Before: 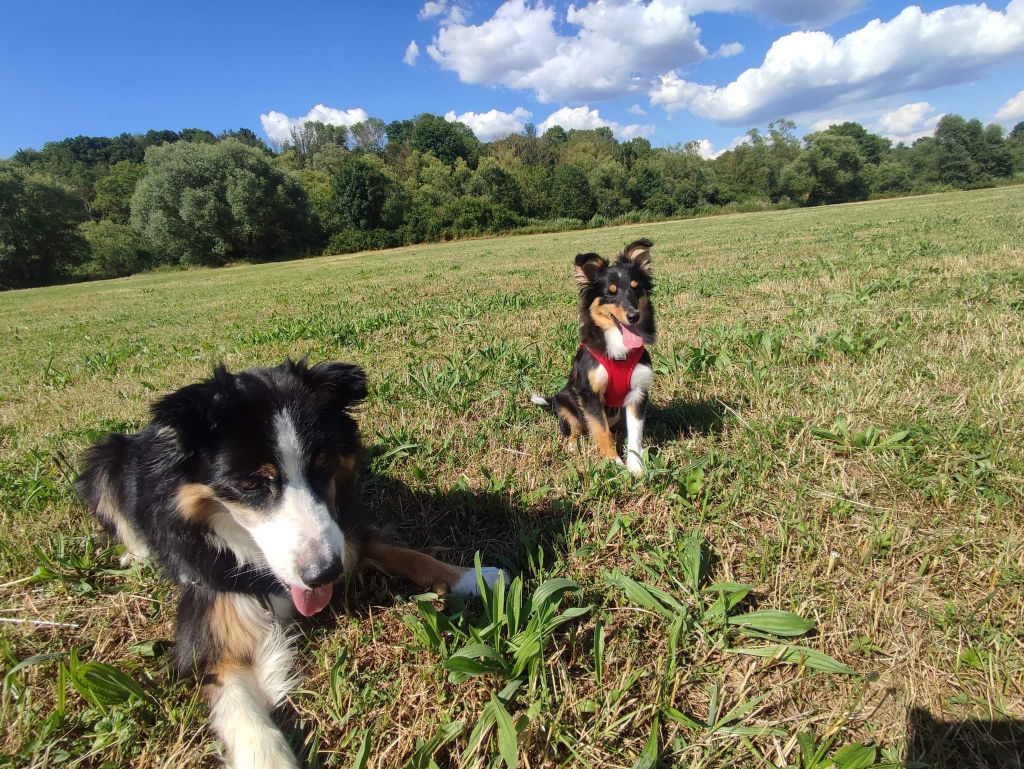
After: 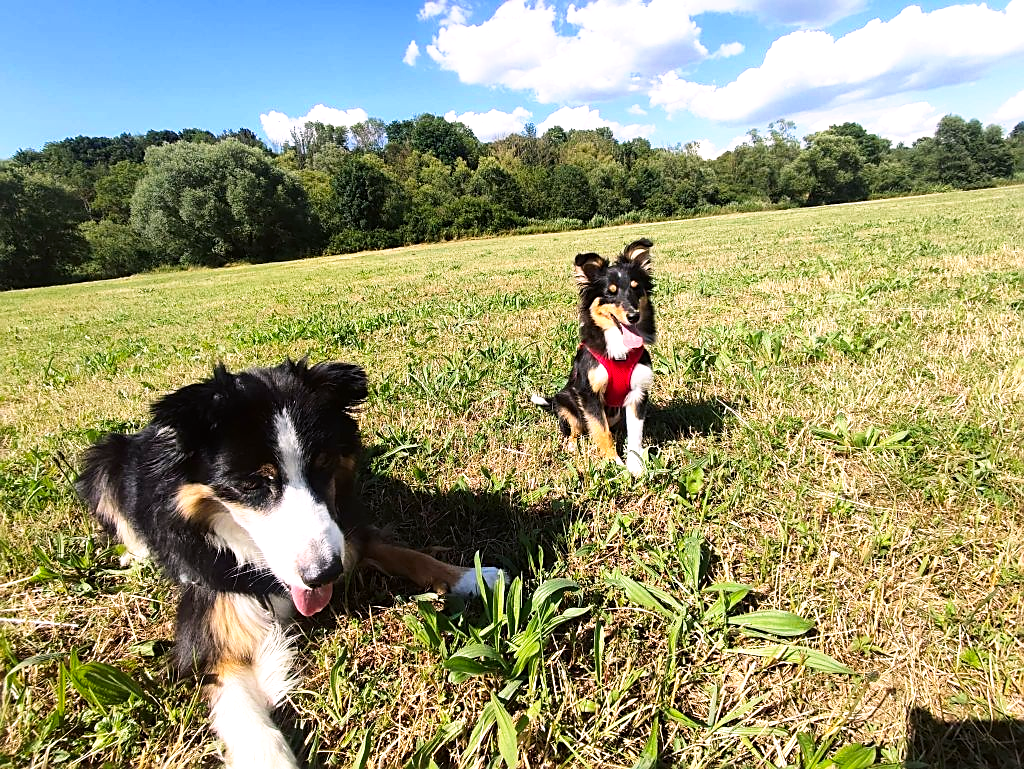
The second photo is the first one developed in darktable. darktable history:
tone equalizer: -8 EV -0.766 EV, -7 EV -0.717 EV, -6 EV -0.624 EV, -5 EV -0.398 EV, -3 EV 0.383 EV, -2 EV 0.6 EV, -1 EV 0.69 EV, +0 EV 0.754 EV, smoothing diameter 2.04%, edges refinement/feathering 19.61, mask exposure compensation -1.57 EV, filter diffusion 5
color correction: highlights a* 3.08, highlights b* -1.54, shadows a* -0.089, shadows b* 2.17, saturation 0.982
color balance rgb: highlights gain › chroma 0.27%, highlights gain › hue 330.07°, perceptual saturation grading › global saturation 17.487%
sharpen: on, module defaults
exposure: exposure -0.002 EV, compensate highlight preservation false
base curve: curves: ch0 [(0, 0) (0.688, 0.865) (1, 1)], preserve colors none
